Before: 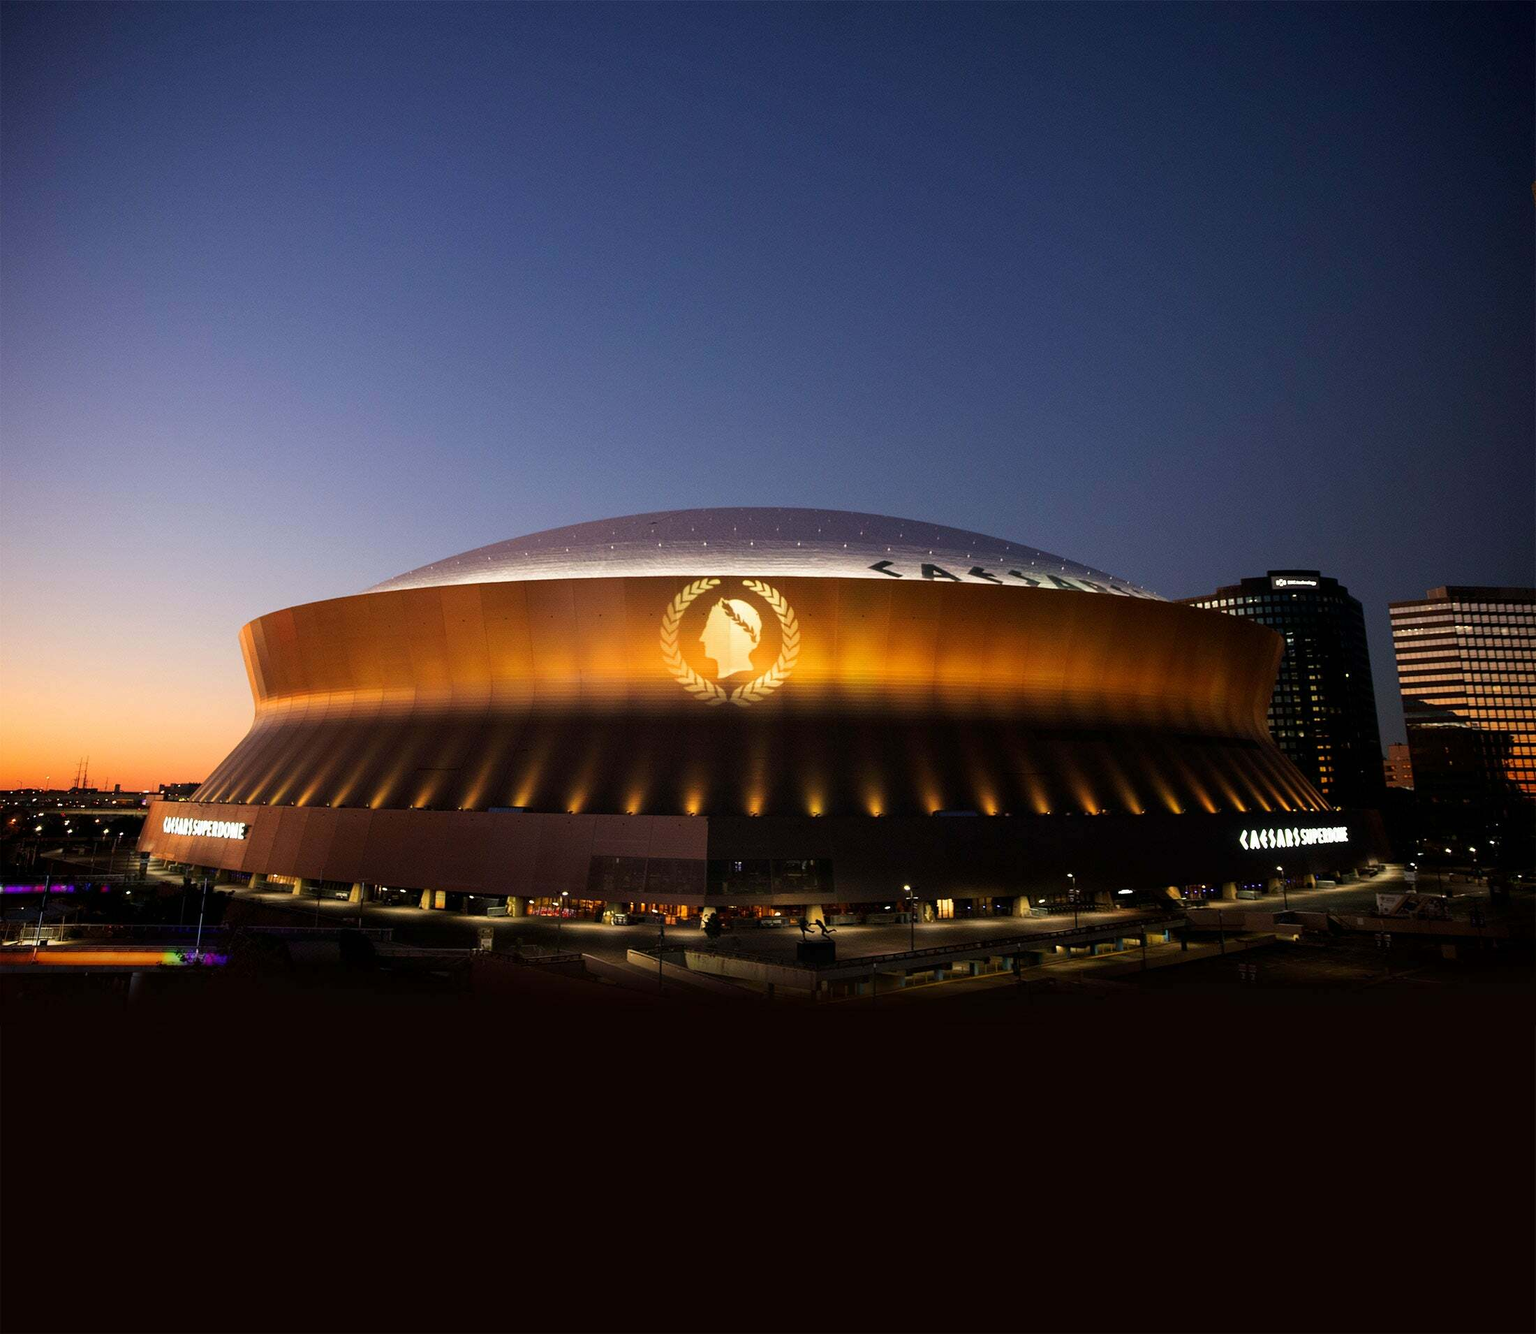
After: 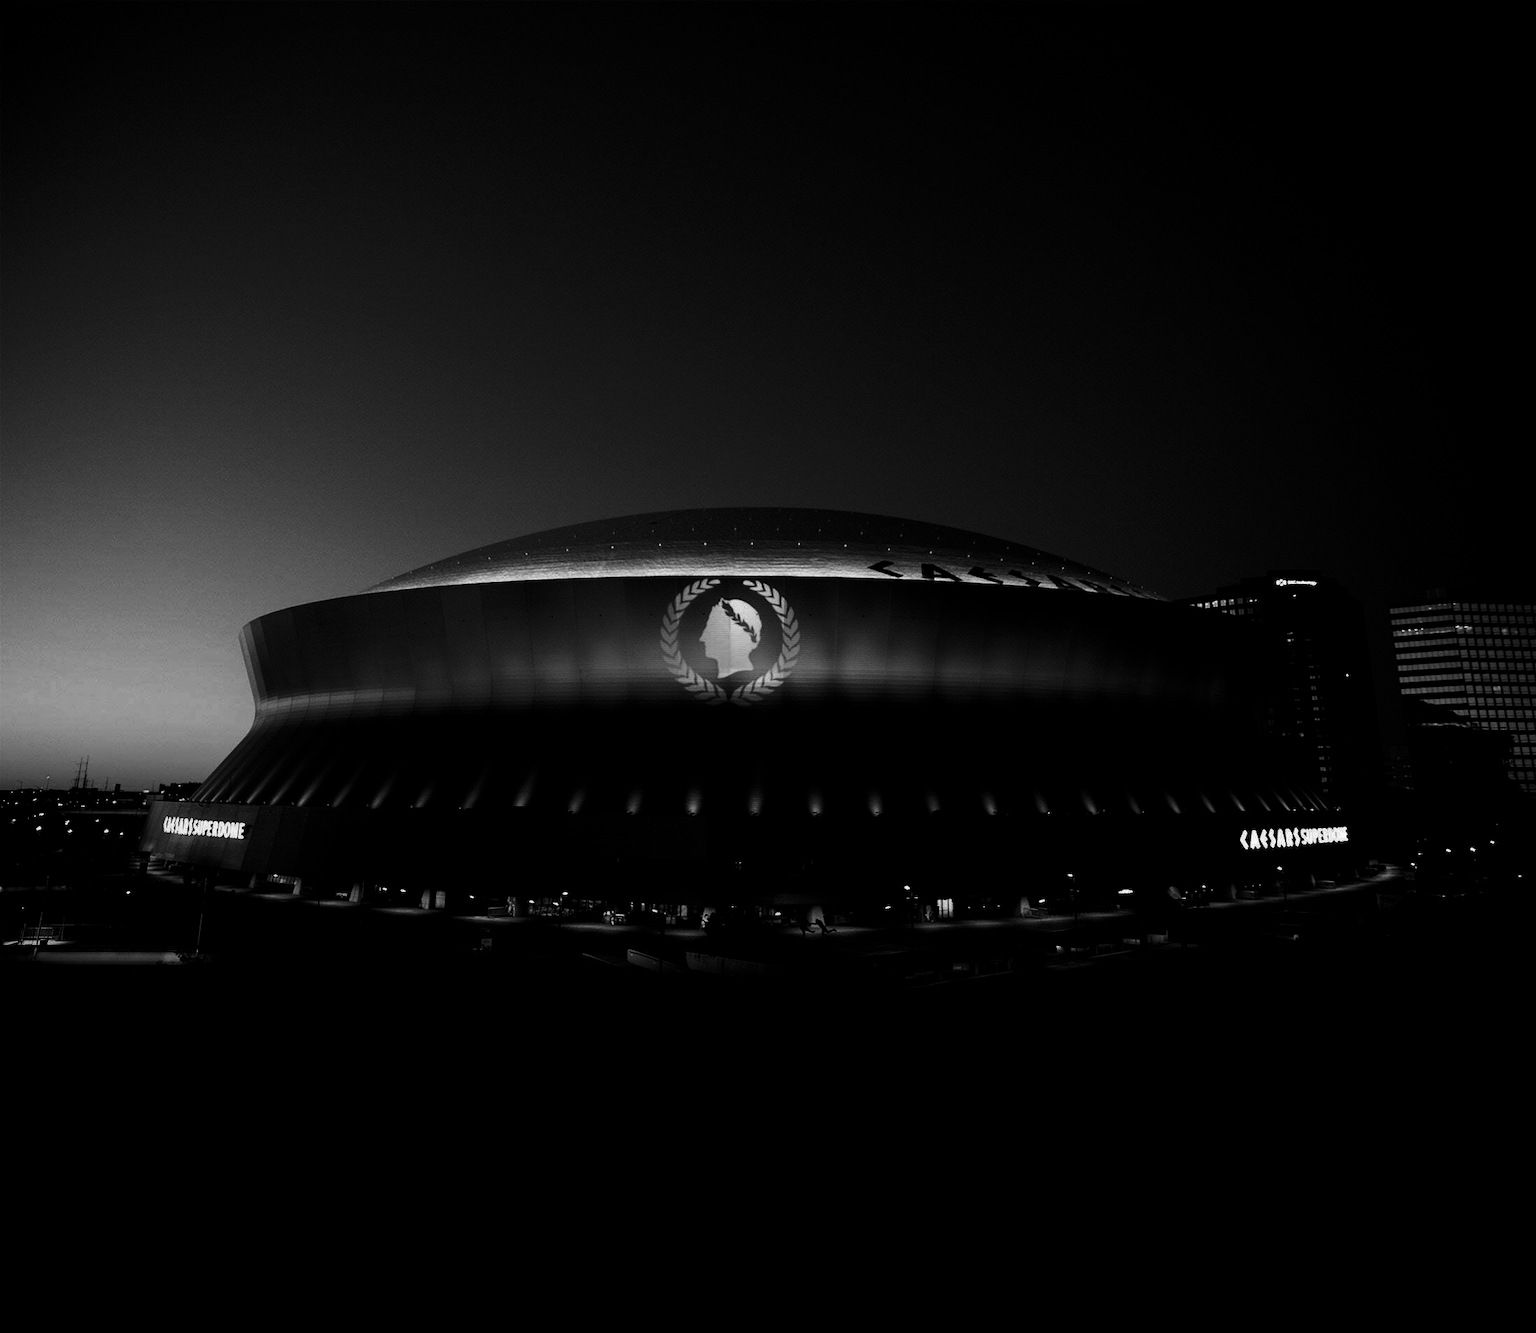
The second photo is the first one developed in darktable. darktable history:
monochrome: on, module defaults
contrast brightness saturation: brightness -1, saturation 1
rgb levels: levels [[0.013, 0.434, 0.89], [0, 0.5, 1], [0, 0.5, 1]]
exposure: black level correction 0.001, exposure -0.2 EV, compensate highlight preservation false
